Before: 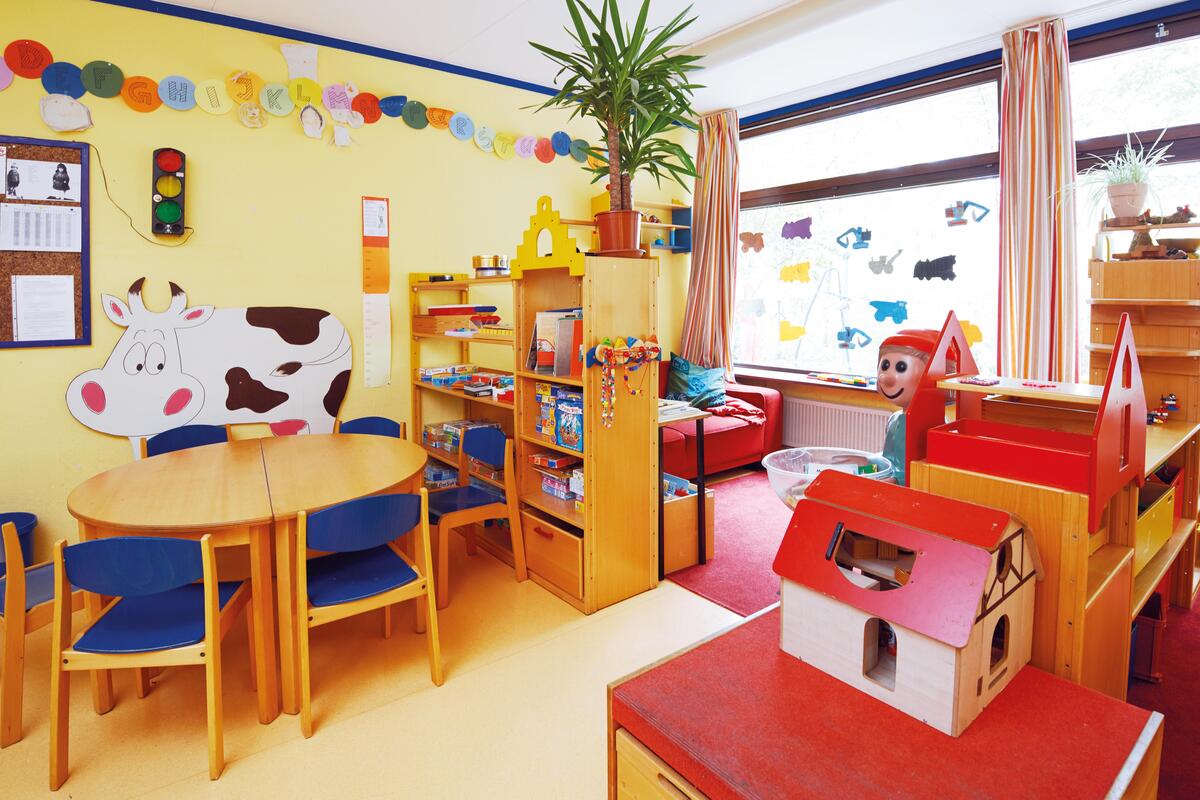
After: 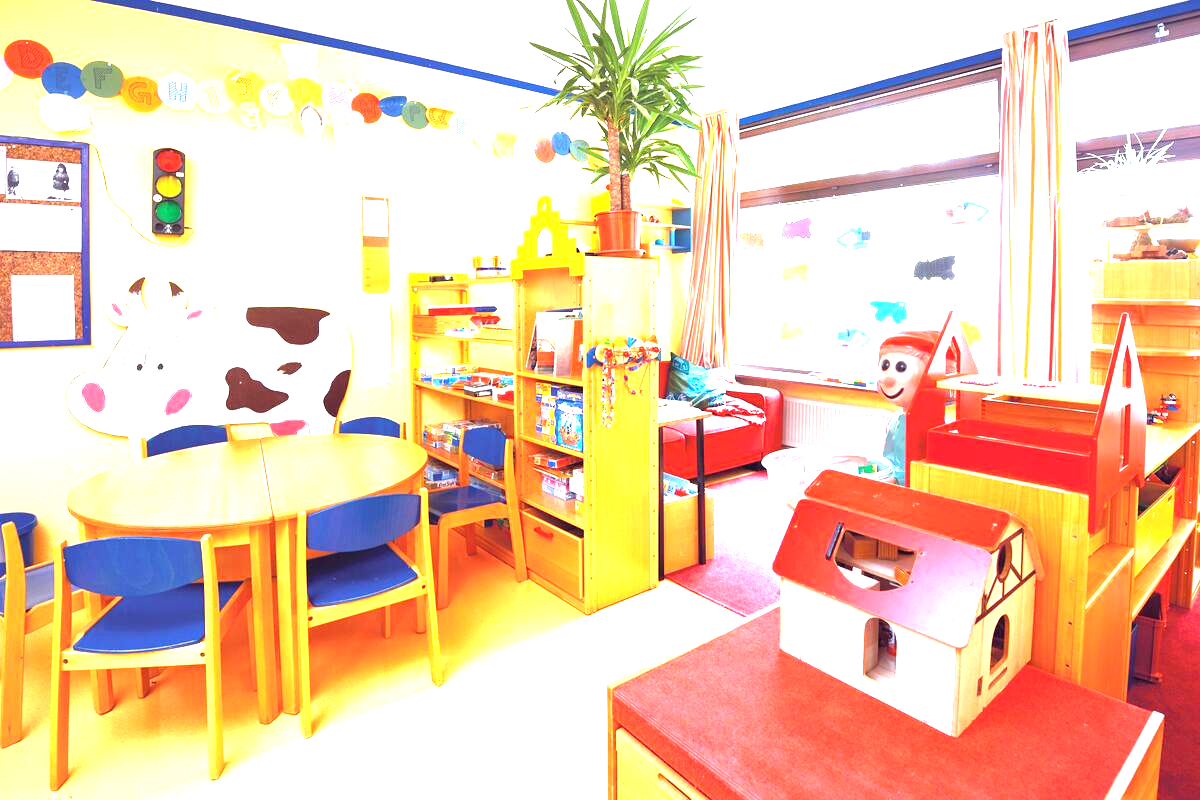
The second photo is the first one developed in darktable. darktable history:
exposure: black level correction 0, exposure 1.889 EV, compensate highlight preservation false
